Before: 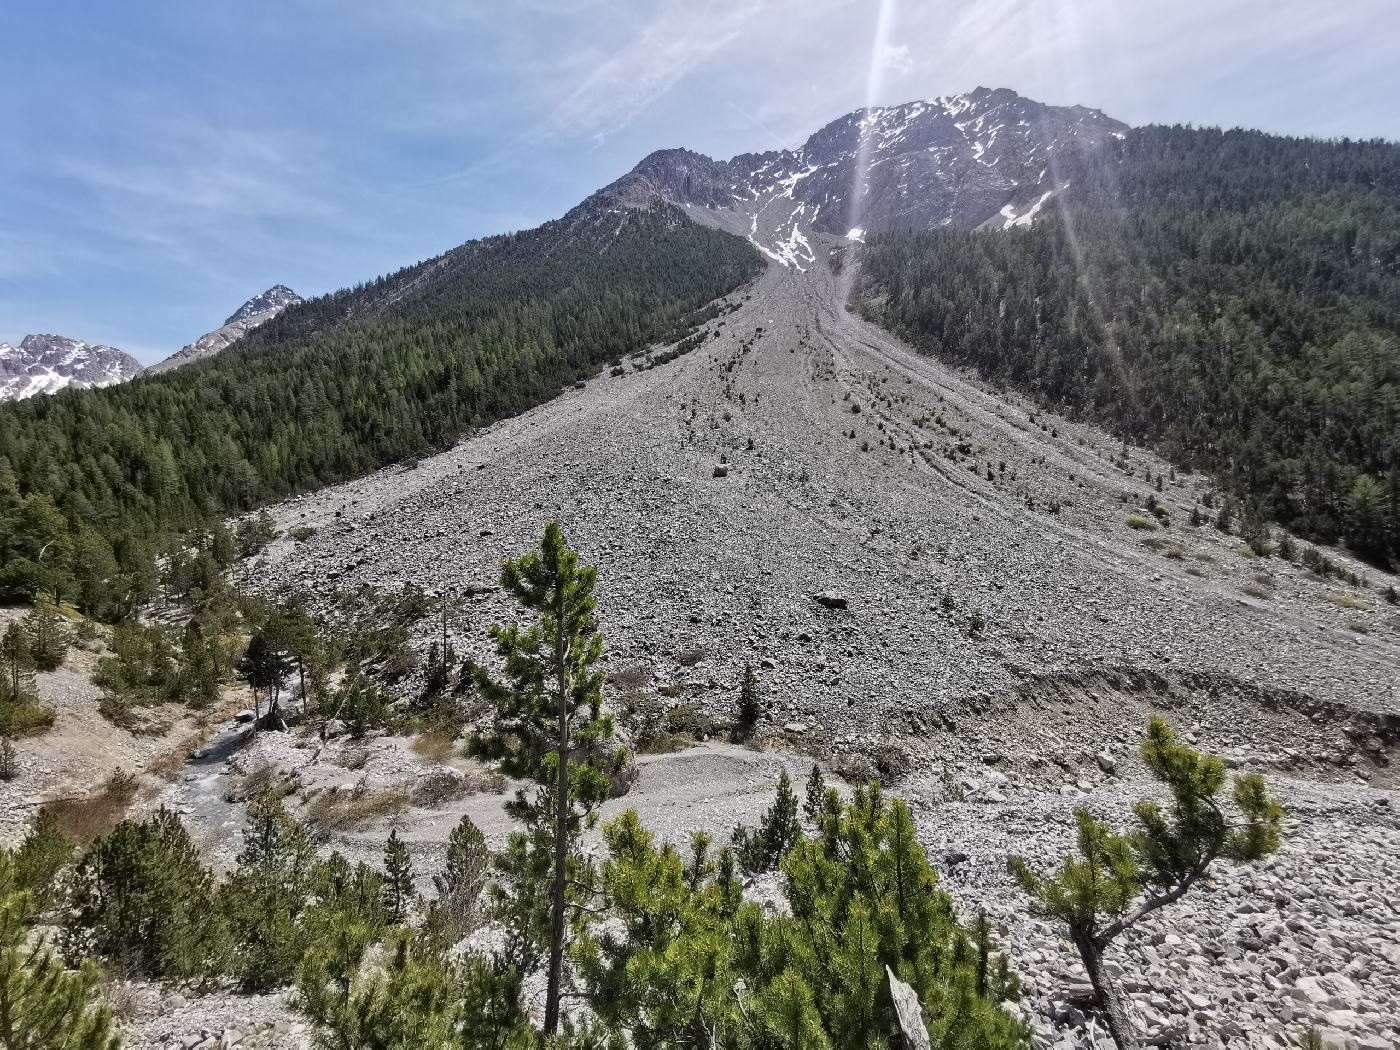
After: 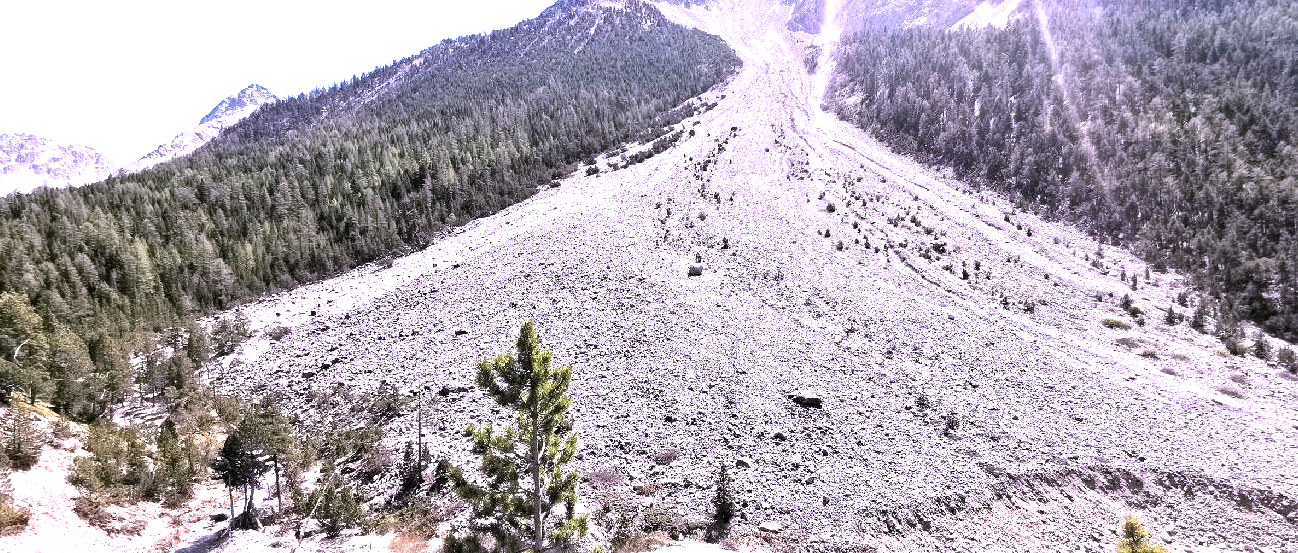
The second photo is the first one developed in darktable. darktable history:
crop: left 1.851%, top 19.212%, right 5.42%, bottom 28.063%
exposure: black level correction 0, exposure 1.677 EV, compensate highlight preservation false
color correction: highlights a* 15.74, highlights b* -20.75
levels: levels [0.062, 0.494, 0.925]
